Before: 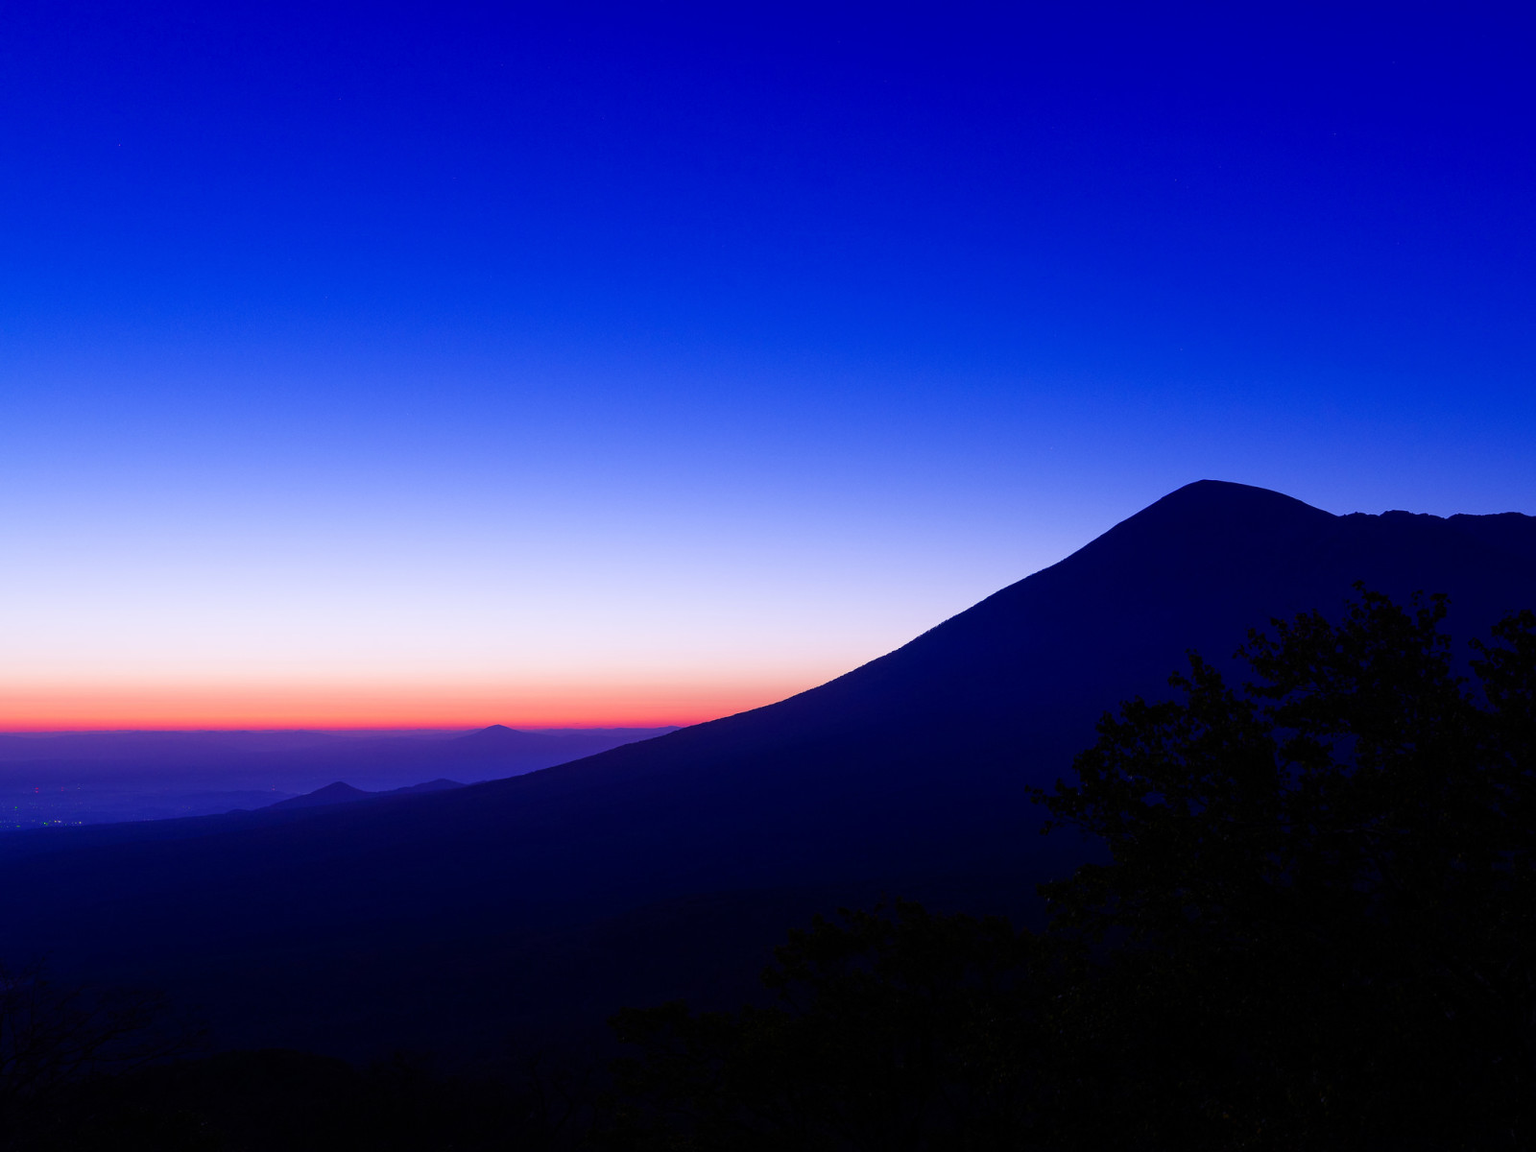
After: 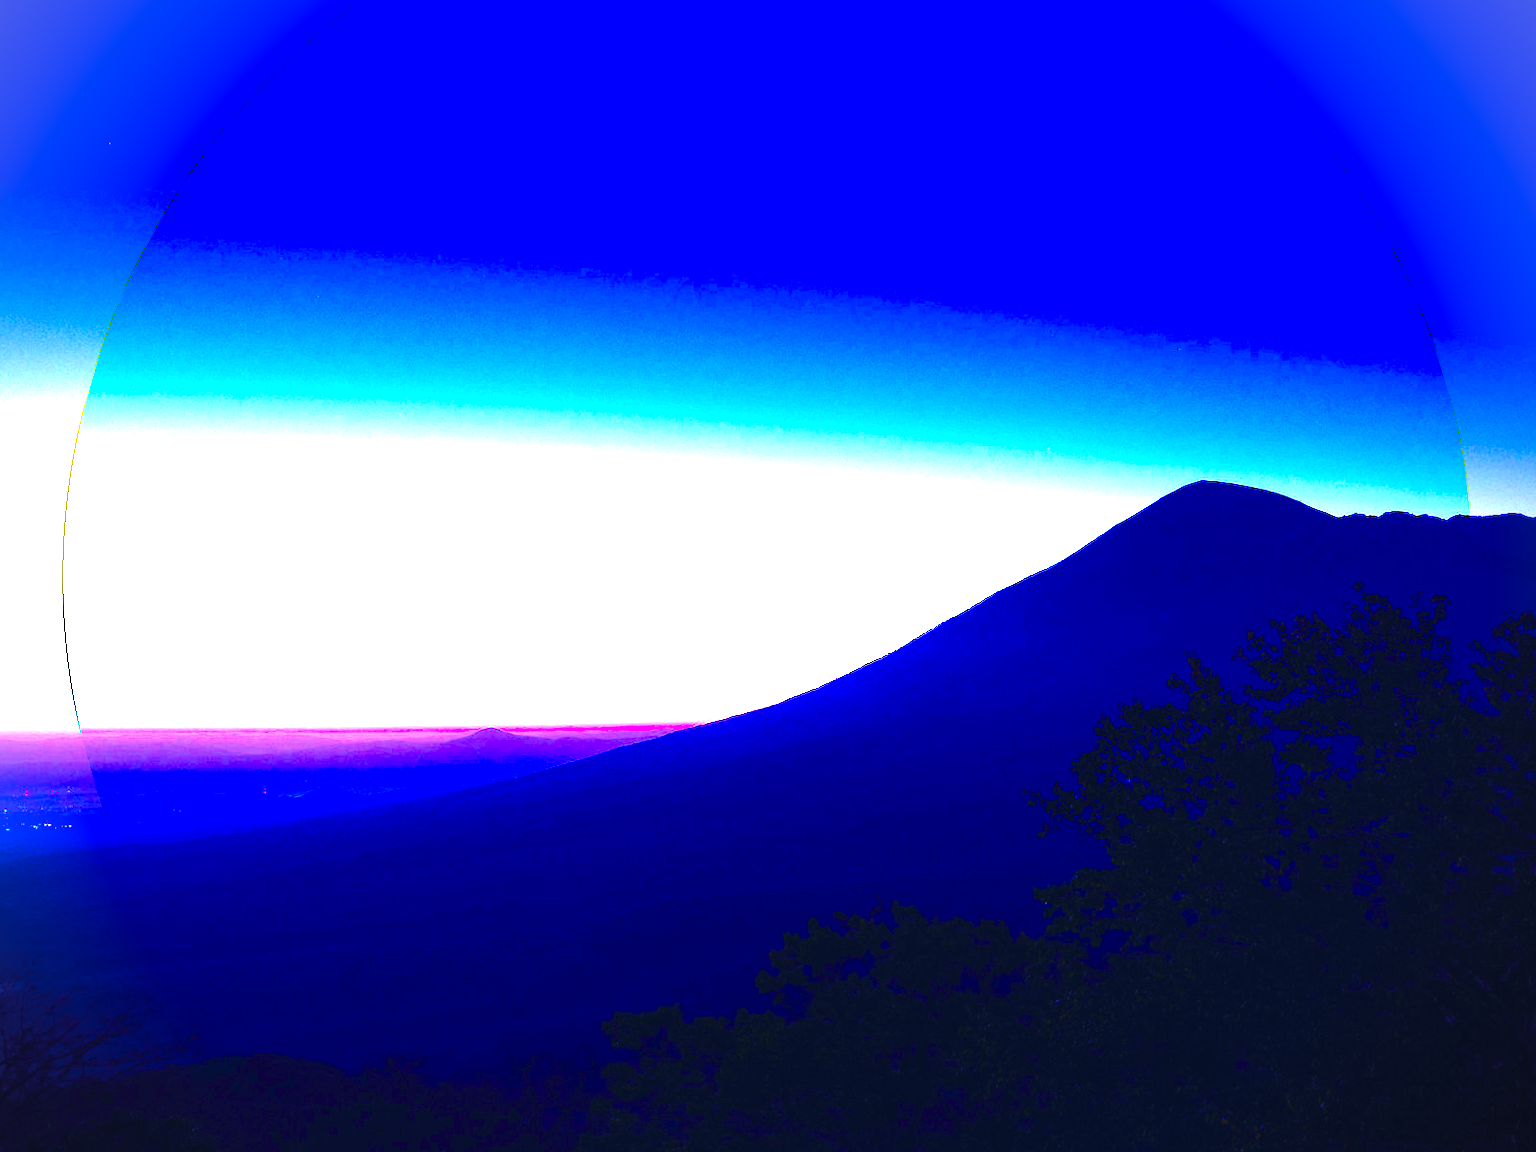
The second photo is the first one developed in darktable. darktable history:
contrast brightness saturation: brightness -0.215, saturation 0.077
vignetting: fall-off start 91.72%, unbound false
color balance rgb: shadows lift › luminance -28.986%, shadows lift › chroma 14.953%, shadows lift › hue 267.38°, global offset › luminance 1.994%, linear chroma grading › shadows 31.853%, linear chroma grading › global chroma -2.235%, linear chroma grading › mid-tones 4.079%, perceptual saturation grading › global saturation 29.723%
exposure: exposure 3.016 EV, compensate highlight preservation false
tone equalizer: -8 EV -0.404 EV, -7 EV -0.382 EV, -6 EV -0.296 EV, -5 EV -0.239 EV, -3 EV 0.224 EV, -2 EV 0.333 EV, -1 EV 0.387 EV, +0 EV 0.424 EV
crop and rotate: left 0.707%, top 0.269%, bottom 0.36%
